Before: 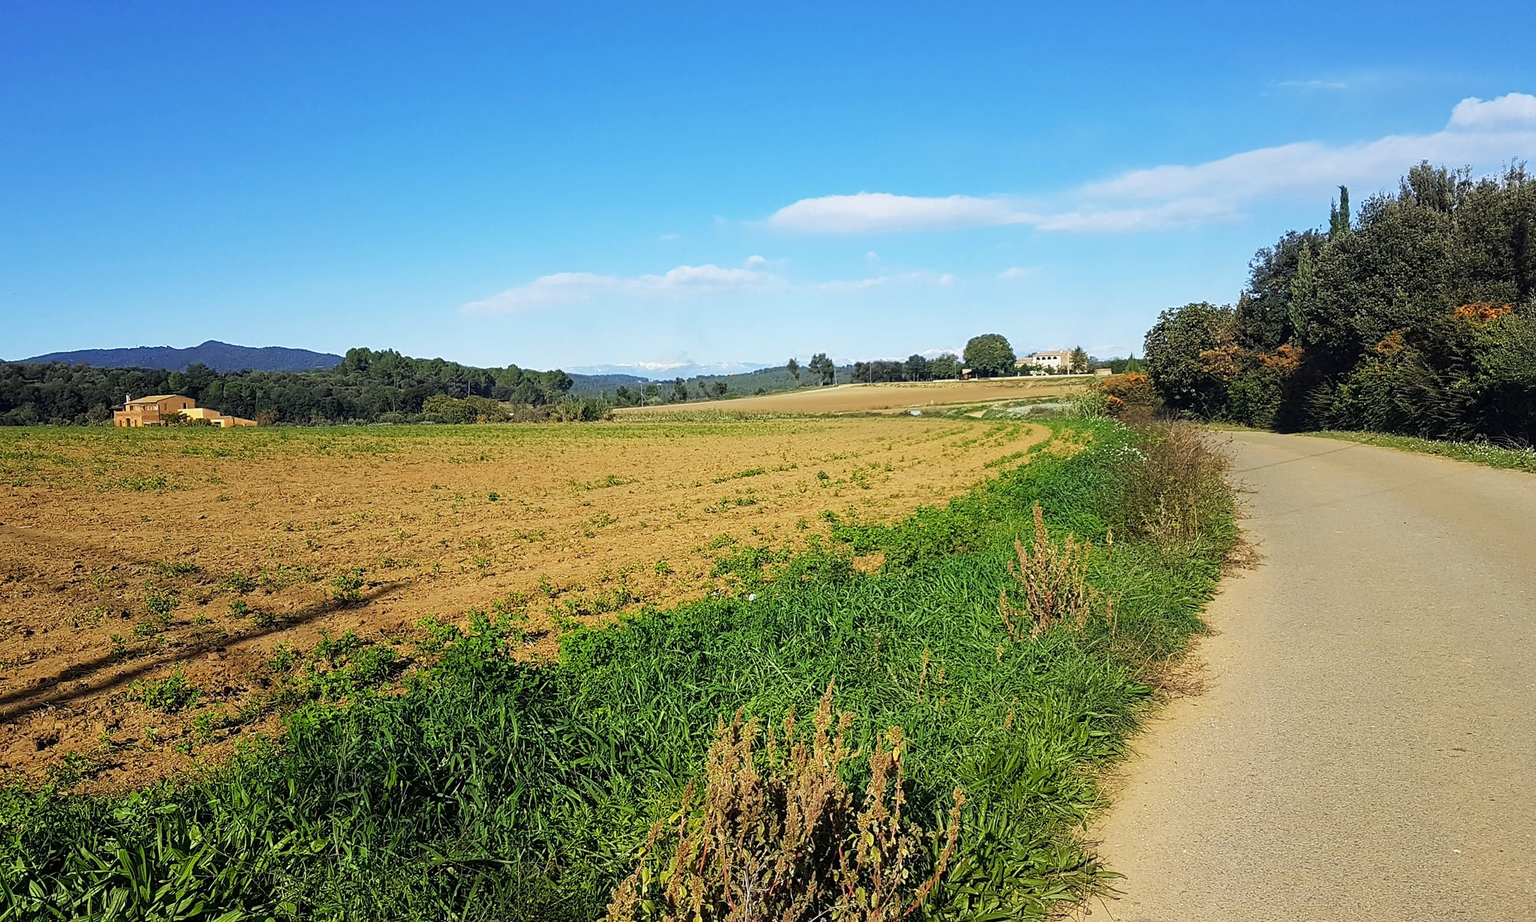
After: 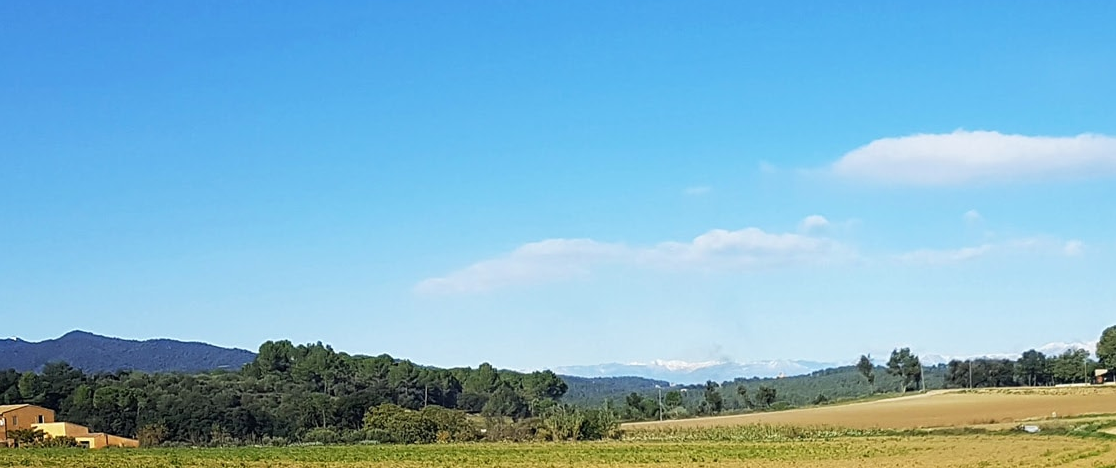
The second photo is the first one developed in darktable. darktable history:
crop: left 10.098%, top 10.526%, right 36.288%, bottom 52.003%
